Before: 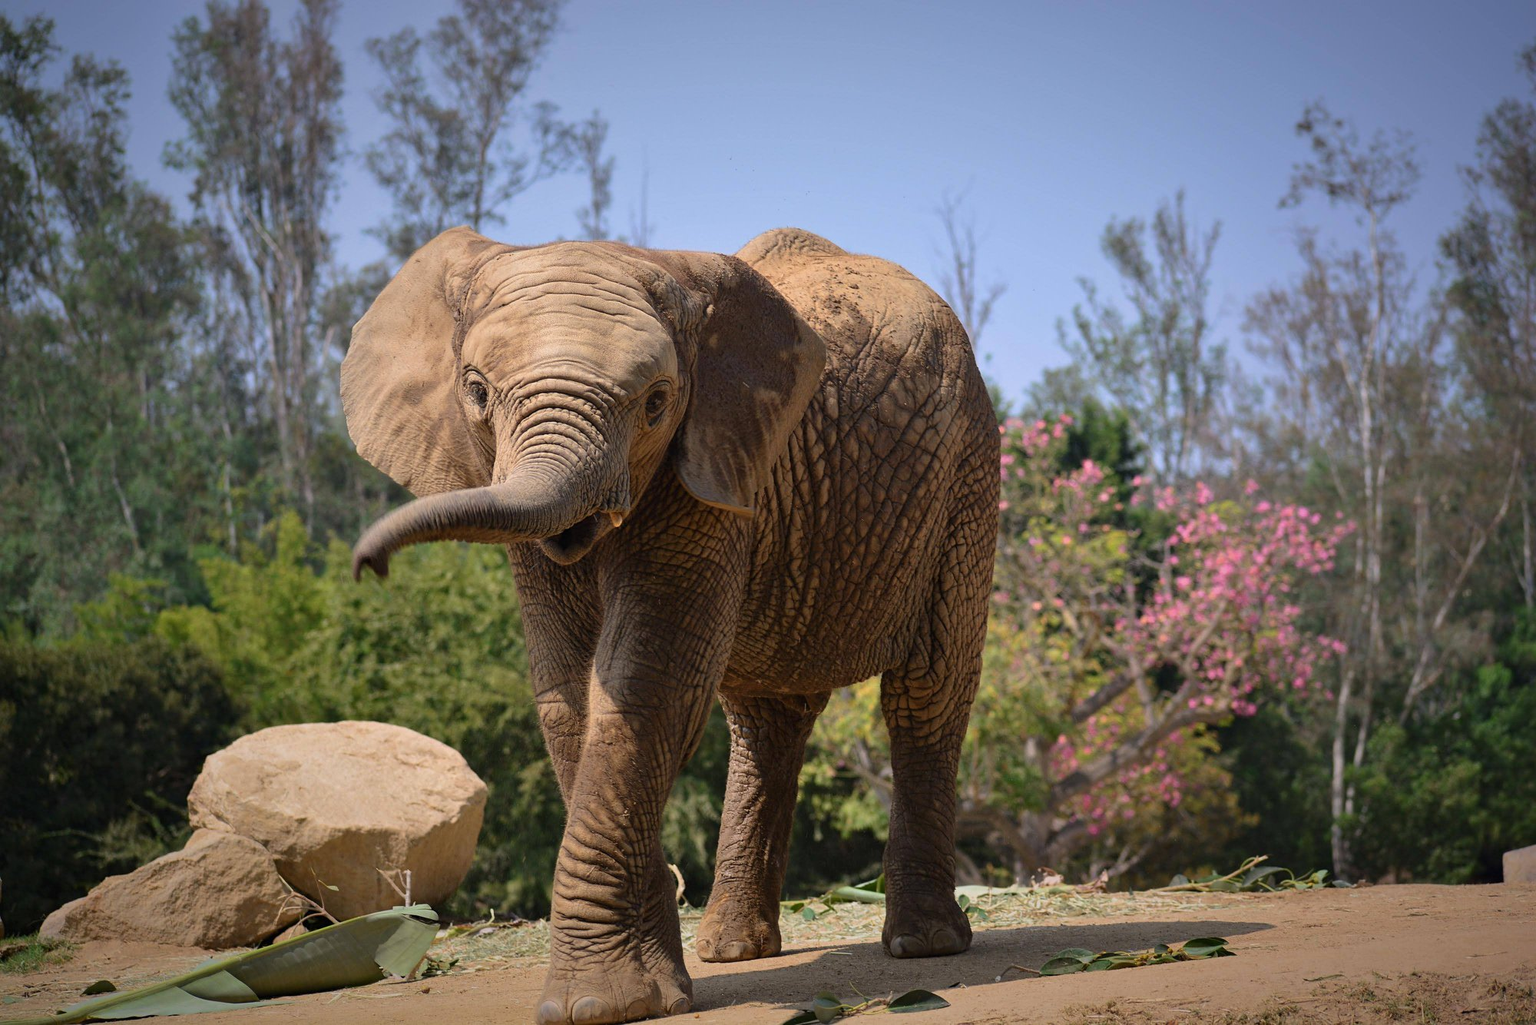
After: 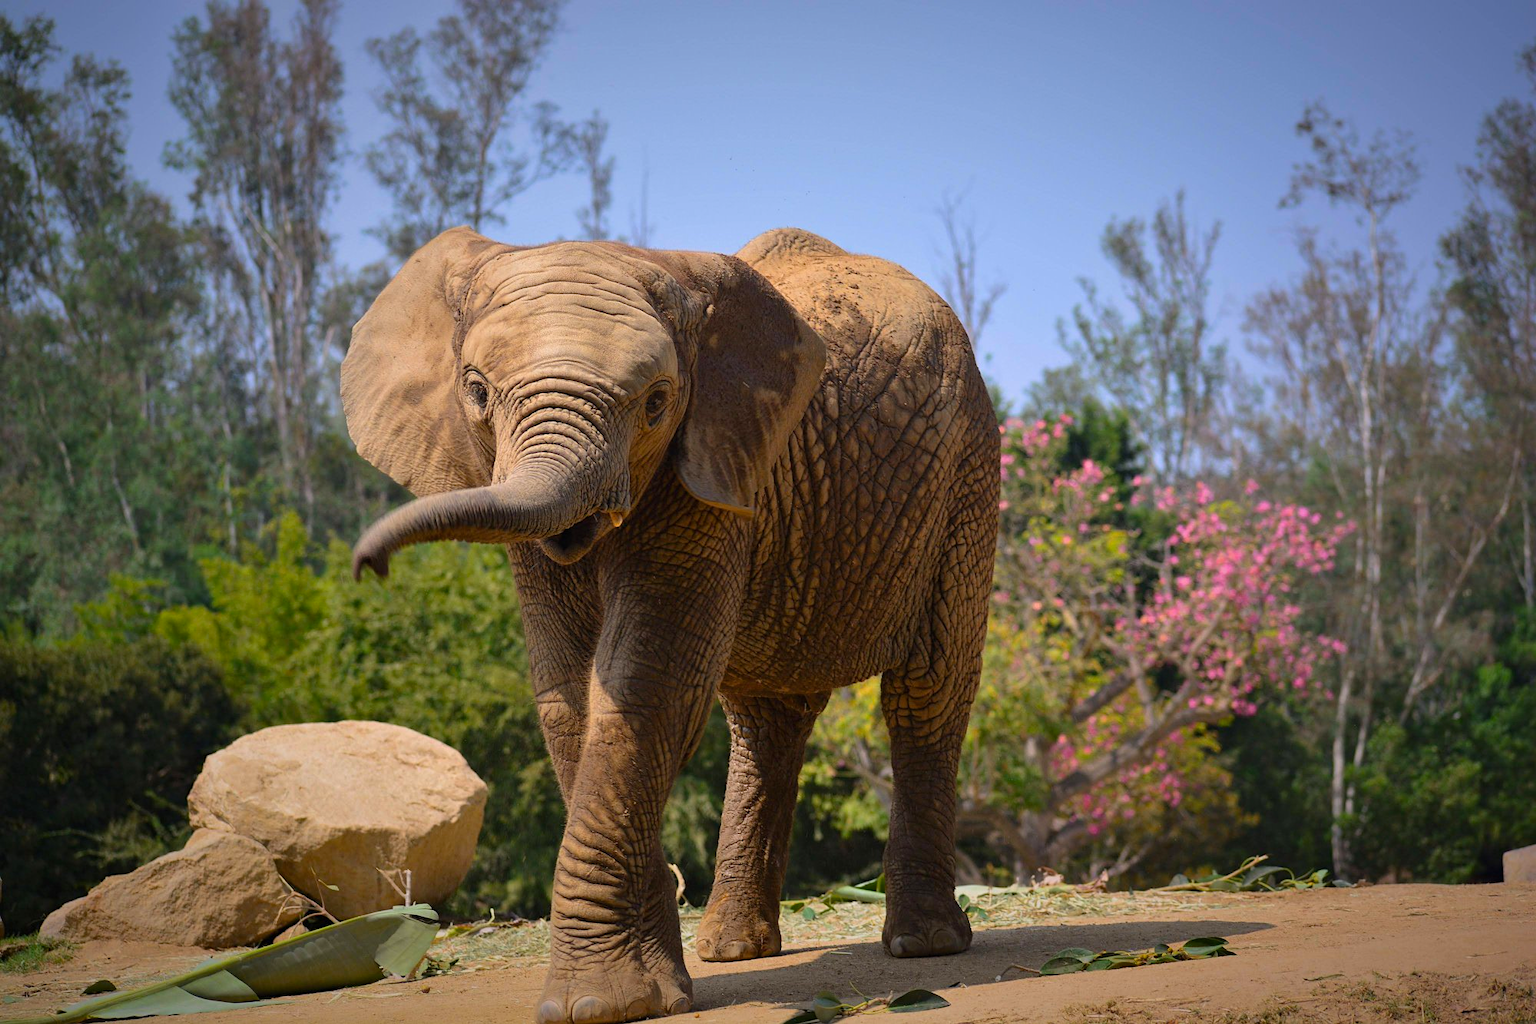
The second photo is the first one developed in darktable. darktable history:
color balance rgb: perceptual saturation grading › global saturation 25.221%
